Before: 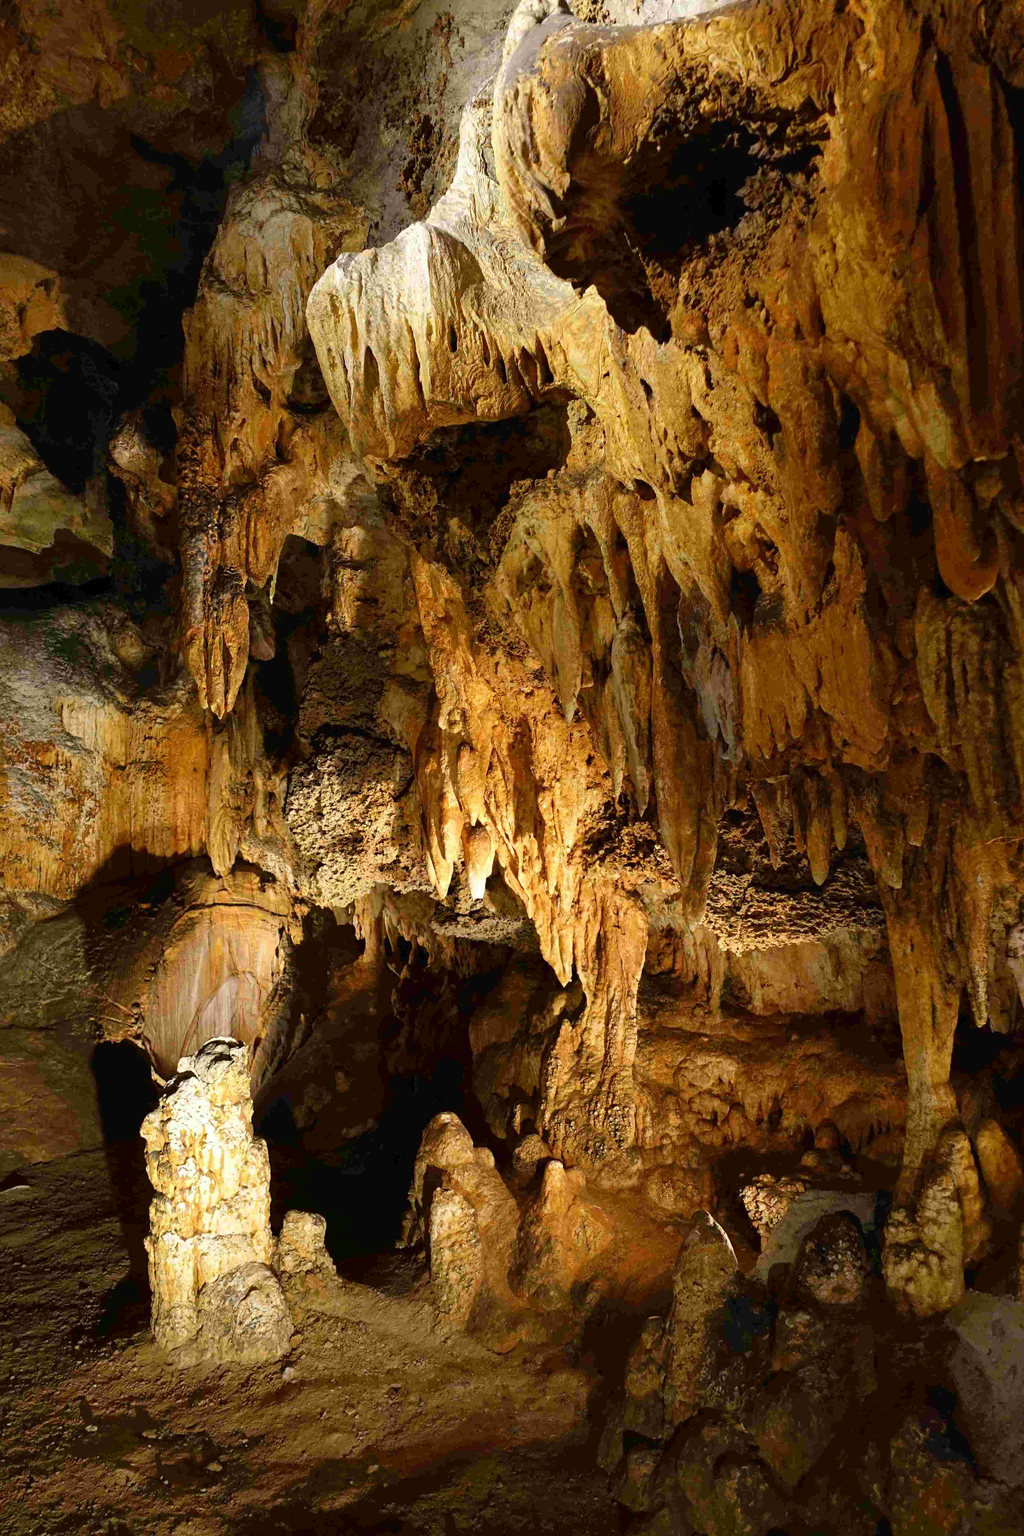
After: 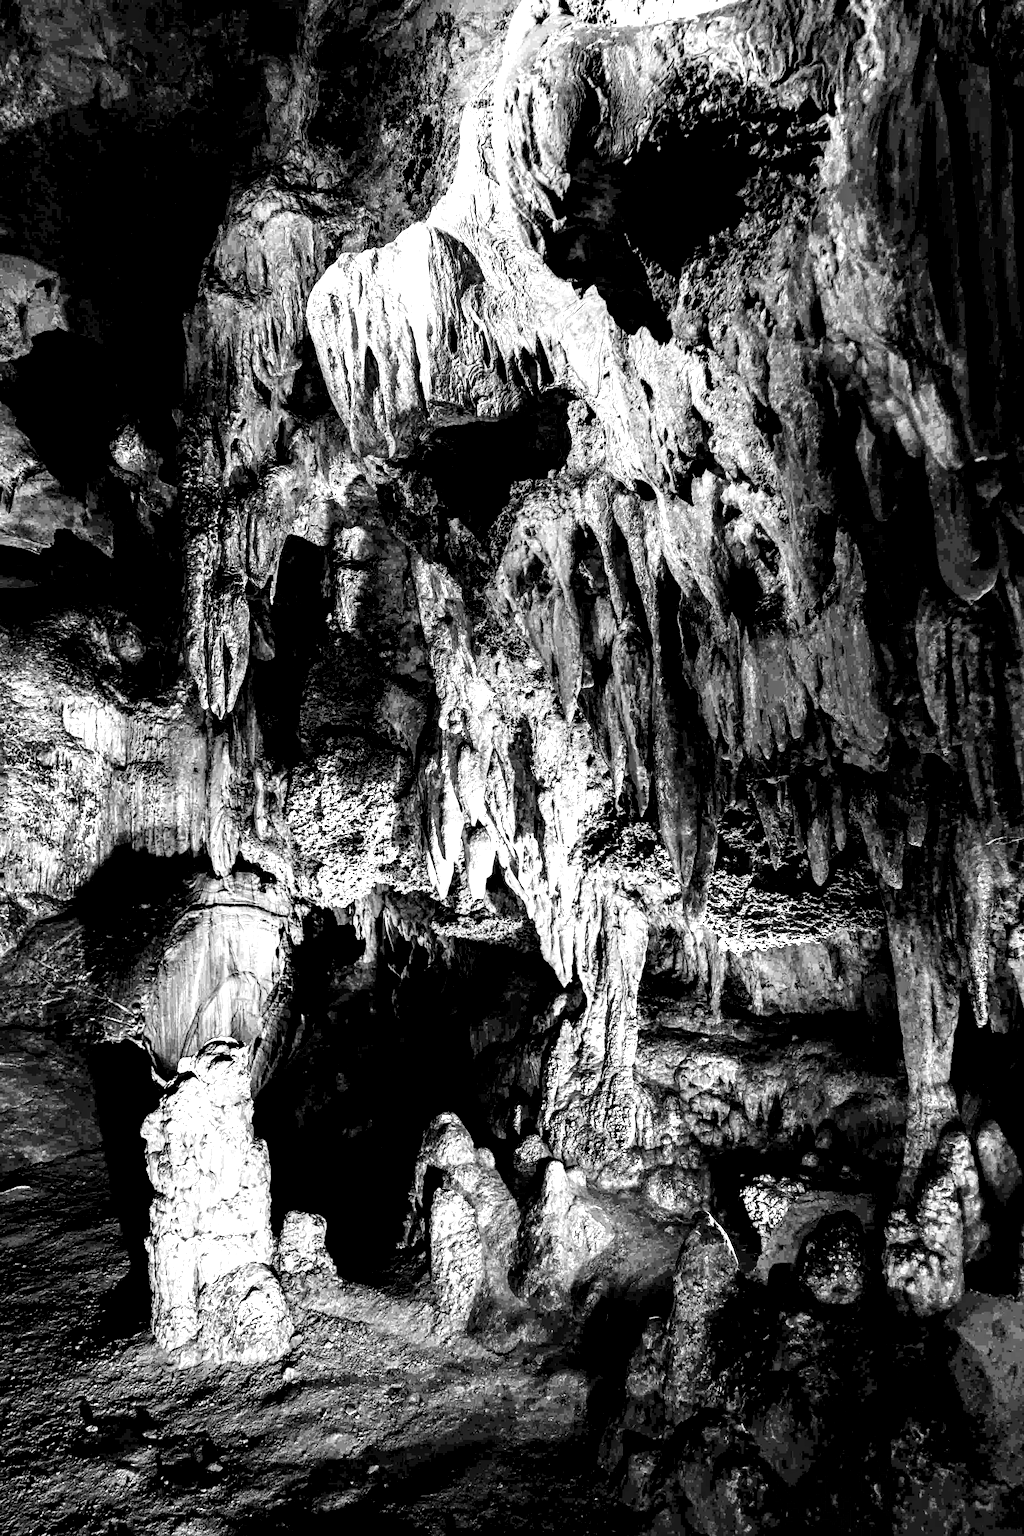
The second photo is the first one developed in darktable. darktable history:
local contrast: shadows 185%, detail 225%
monochrome: on, module defaults
tone curve: curves: ch0 [(0, 0.003) (0.044, 0.025) (0.12, 0.089) (0.197, 0.168) (0.281, 0.273) (0.468, 0.548) (0.583, 0.691) (0.701, 0.815) (0.86, 0.922) (1, 0.982)]; ch1 [(0, 0) (0.232, 0.214) (0.404, 0.376) (0.461, 0.425) (0.493, 0.481) (0.501, 0.5) (0.517, 0.524) (0.55, 0.585) (0.598, 0.651) (0.671, 0.735) (0.796, 0.85) (1, 1)]; ch2 [(0, 0) (0.249, 0.216) (0.357, 0.317) (0.448, 0.432) (0.478, 0.492) (0.498, 0.499) (0.517, 0.527) (0.537, 0.564) (0.569, 0.617) (0.61, 0.659) (0.706, 0.75) (0.808, 0.809) (0.991, 0.968)], color space Lab, independent channels, preserve colors none
color balance rgb: perceptual saturation grading › global saturation 35%, perceptual saturation grading › highlights -25%, perceptual saturation grading › shadows 25%, global vibrance 10%
